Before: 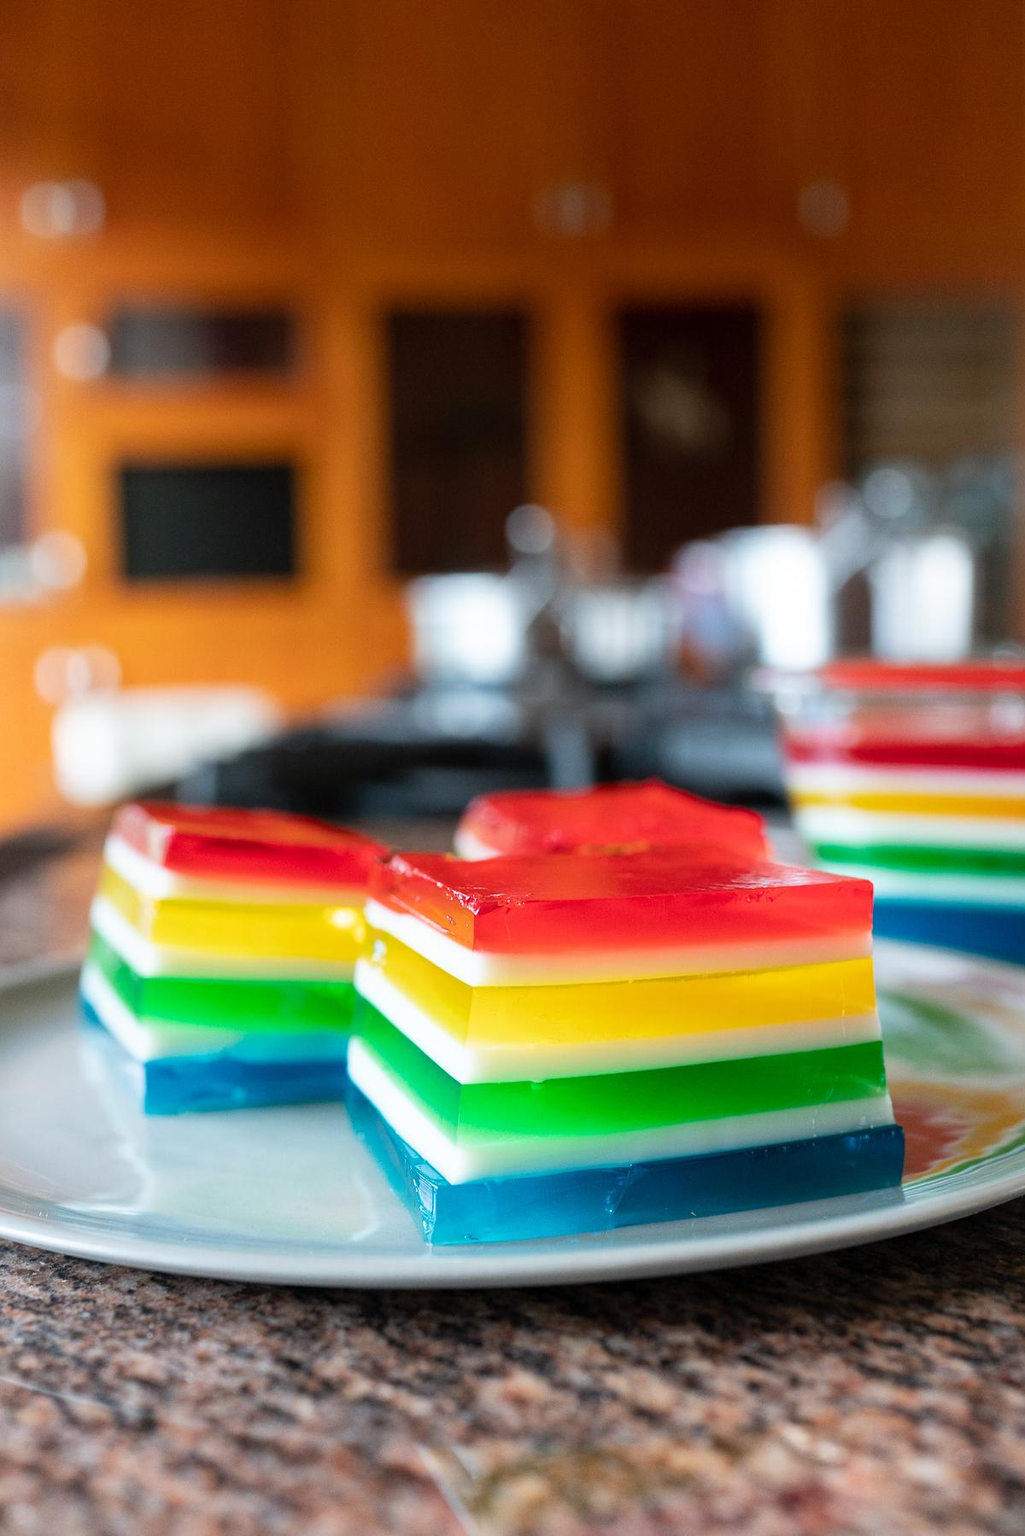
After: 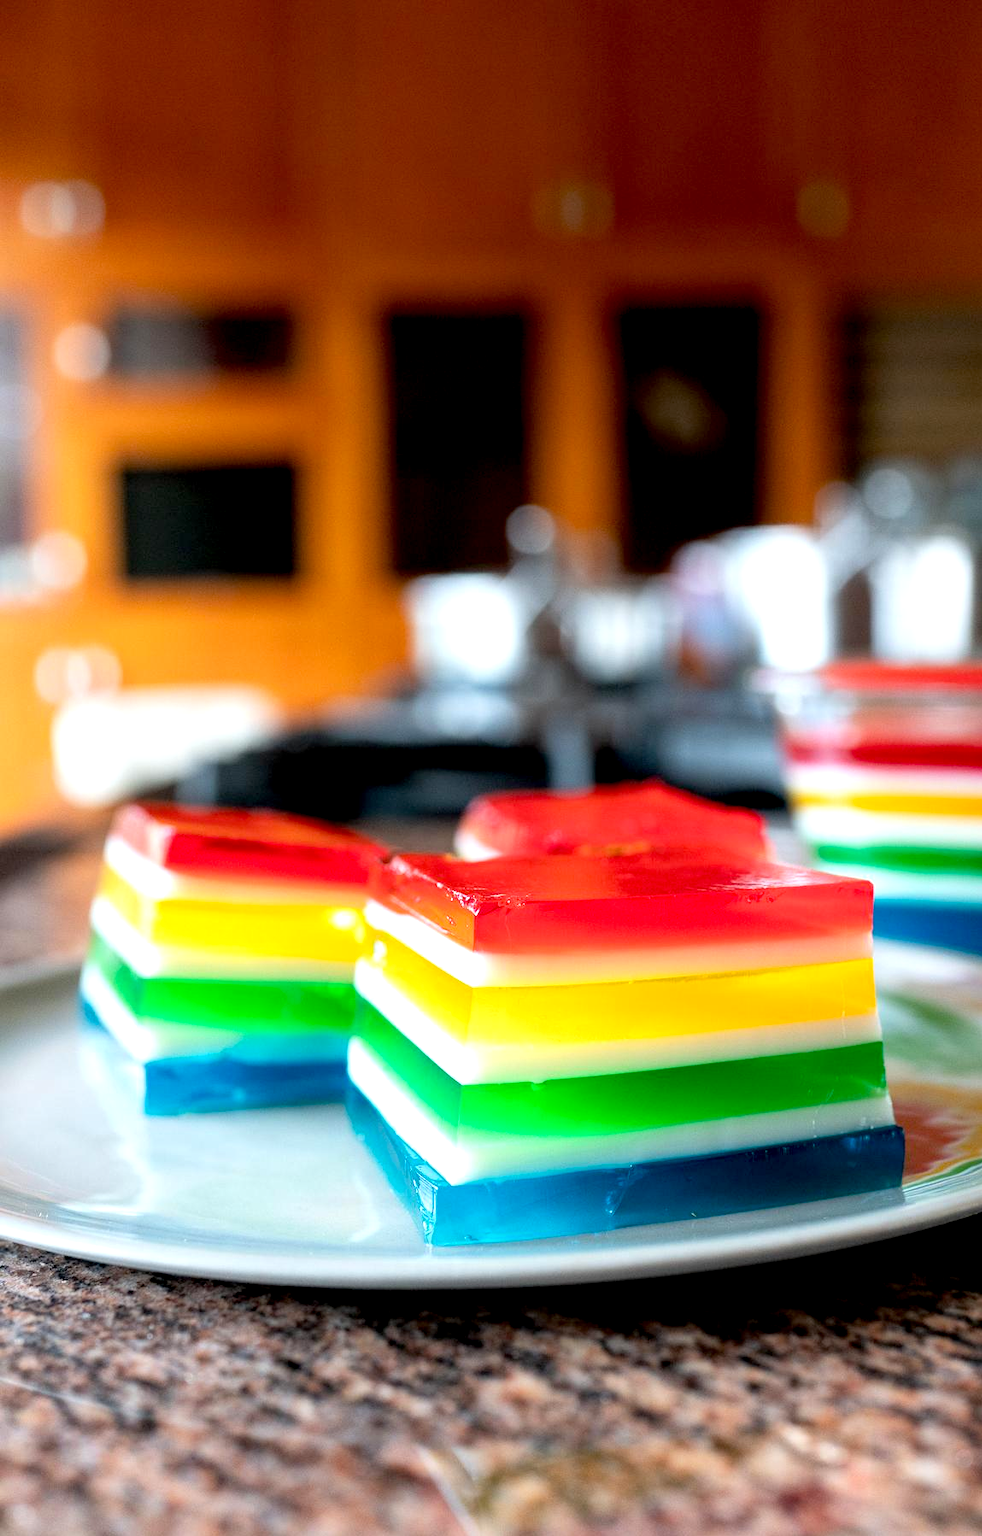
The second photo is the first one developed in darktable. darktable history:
exposure: black level correction 0.012, compensate exposure bias true, compensate highlight preservation false
tone equalizer: -8 EV -0.415 EV, -7 EV -0.391 EV, -6 EV -0.295 EV, -5 EV -0.229 EV, -3 EV 0.241 EV, -2 EV 0.332 EV, -1 EV 0.413 EV, +0 EV 0.446 EV
crop: right 4.118%, bottom 0.044%
